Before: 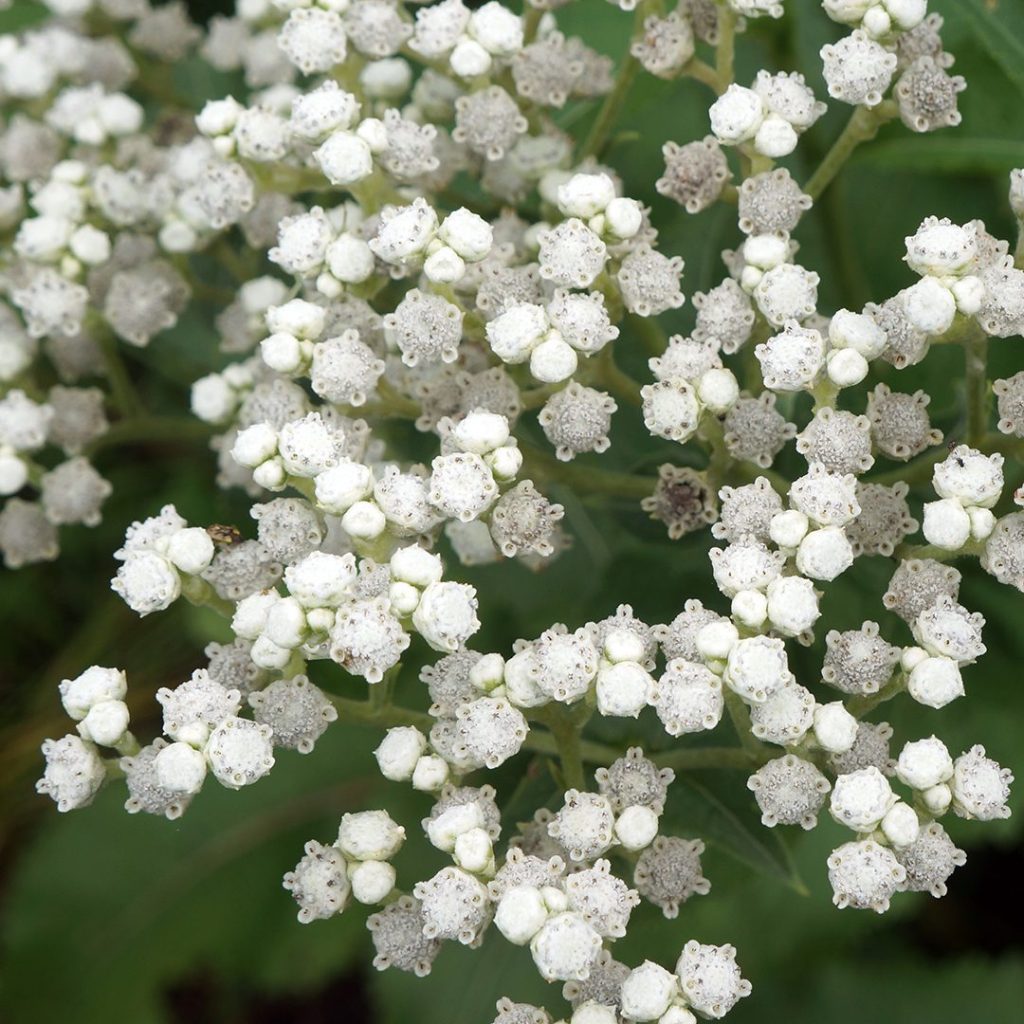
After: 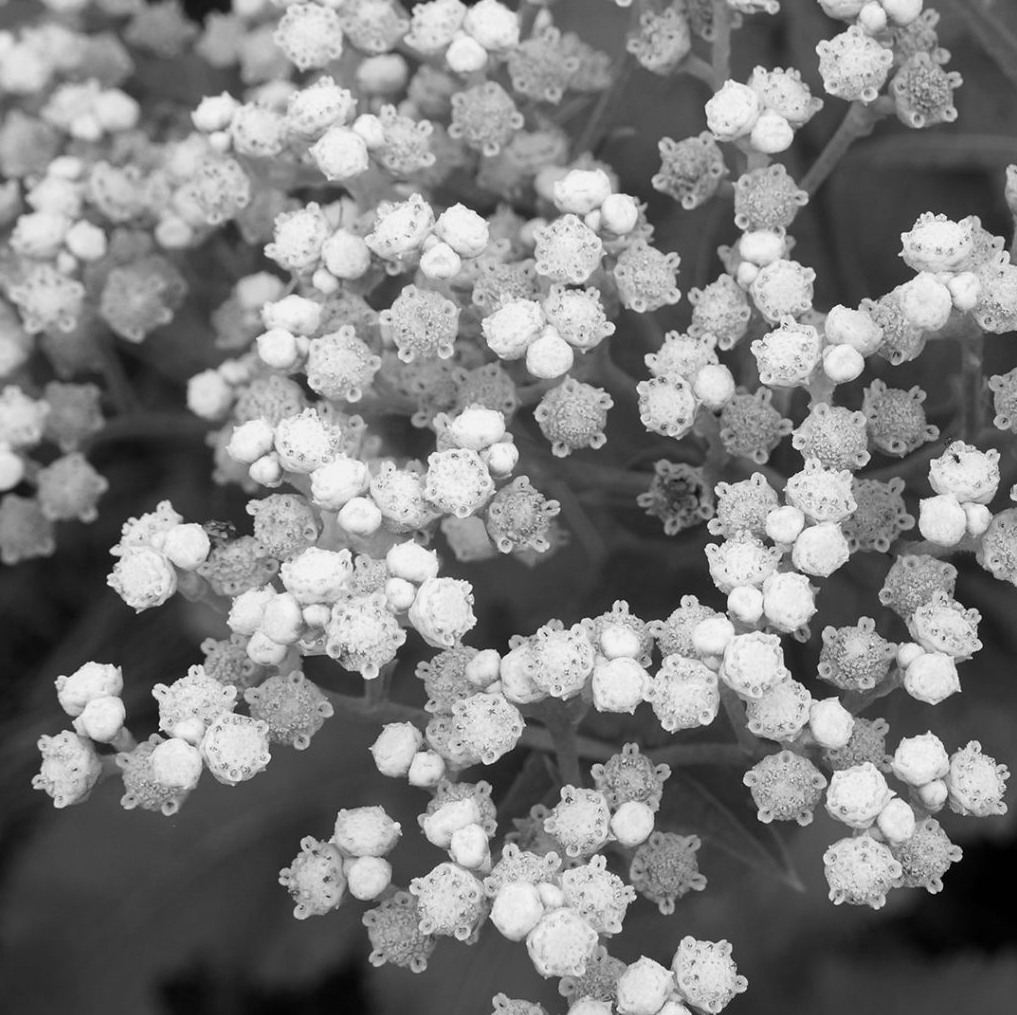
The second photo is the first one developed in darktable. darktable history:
monochrome: a 30.25, b 92.03
crop: left 0.434%, top 0.485%, right 0.244%, bottom 0.386%
